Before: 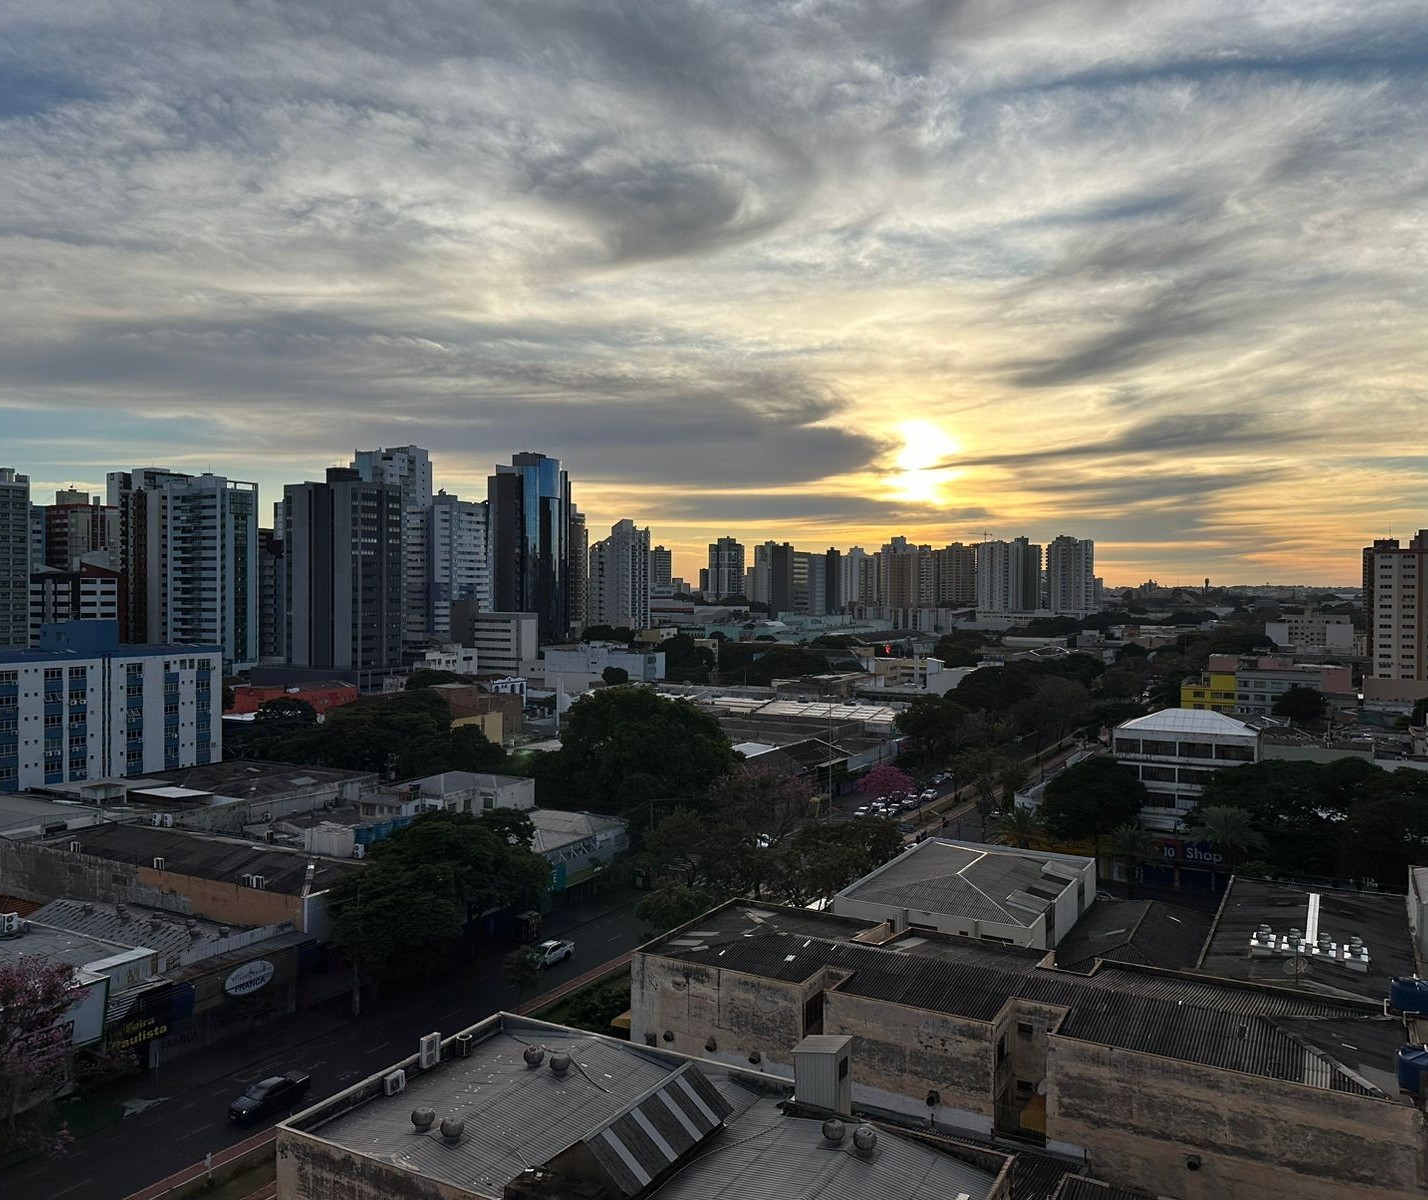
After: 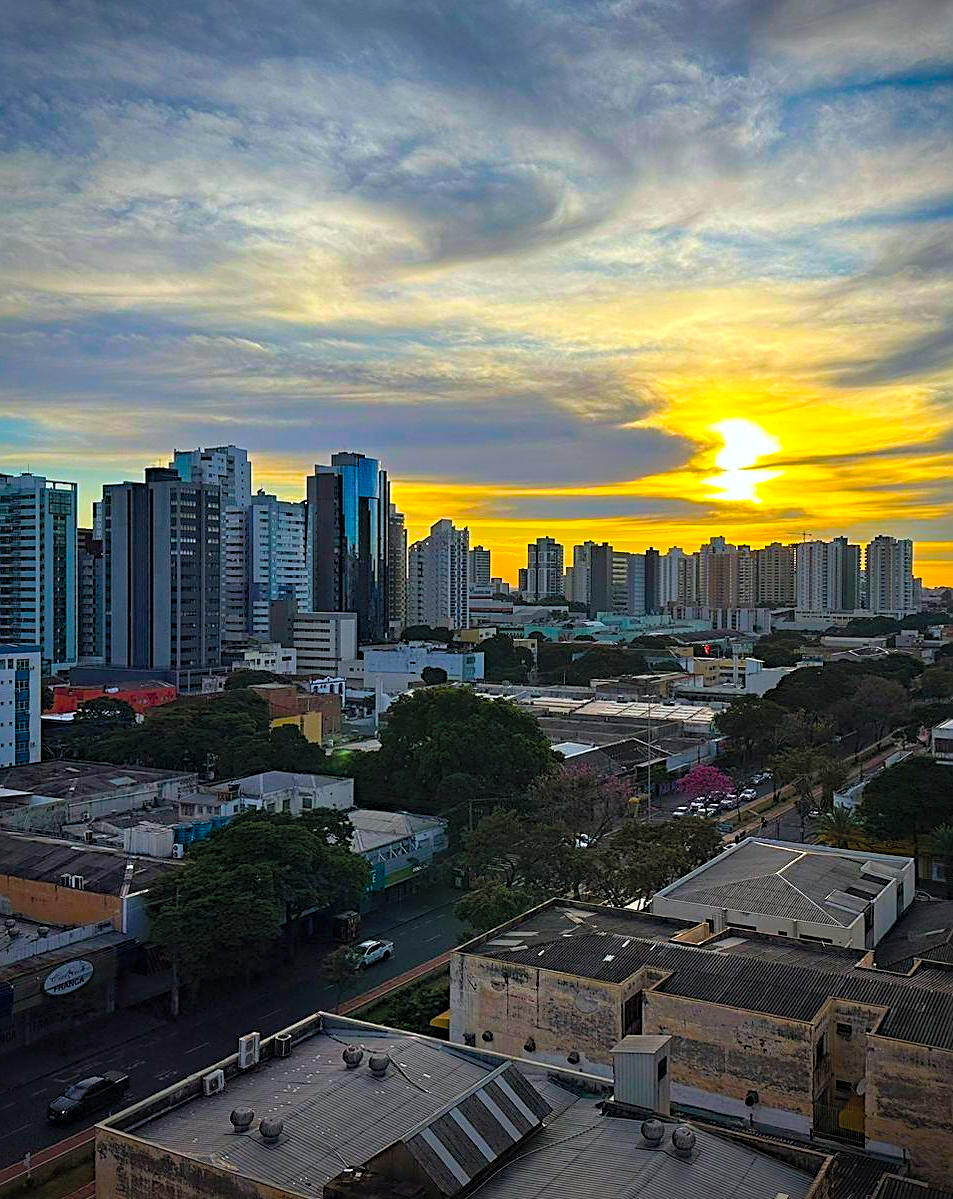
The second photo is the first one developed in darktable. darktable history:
contrast brightness saturation: brightness 0.154
sharpen: on, module defaults
crop and rotate: left 12.742%, right 20.486%
color balance rgb: linear chroma grading › highlights 99.109%, linear chroma grading › global chroma 23.901%, perceptual saturation grading › global saturation 24.431%, perceptual saturation grading › highlights -23.998%, perceptual saturation grading › mid-tones 24.324%, perceptual saturation grading › shadows 39.386%, global vibrance 20%
haze removal: compatibility mode true, adaptive false
vignetting: fall-off start 75.31%, brightness -0.558, saturation 0.002, width/height ratio 1.08
